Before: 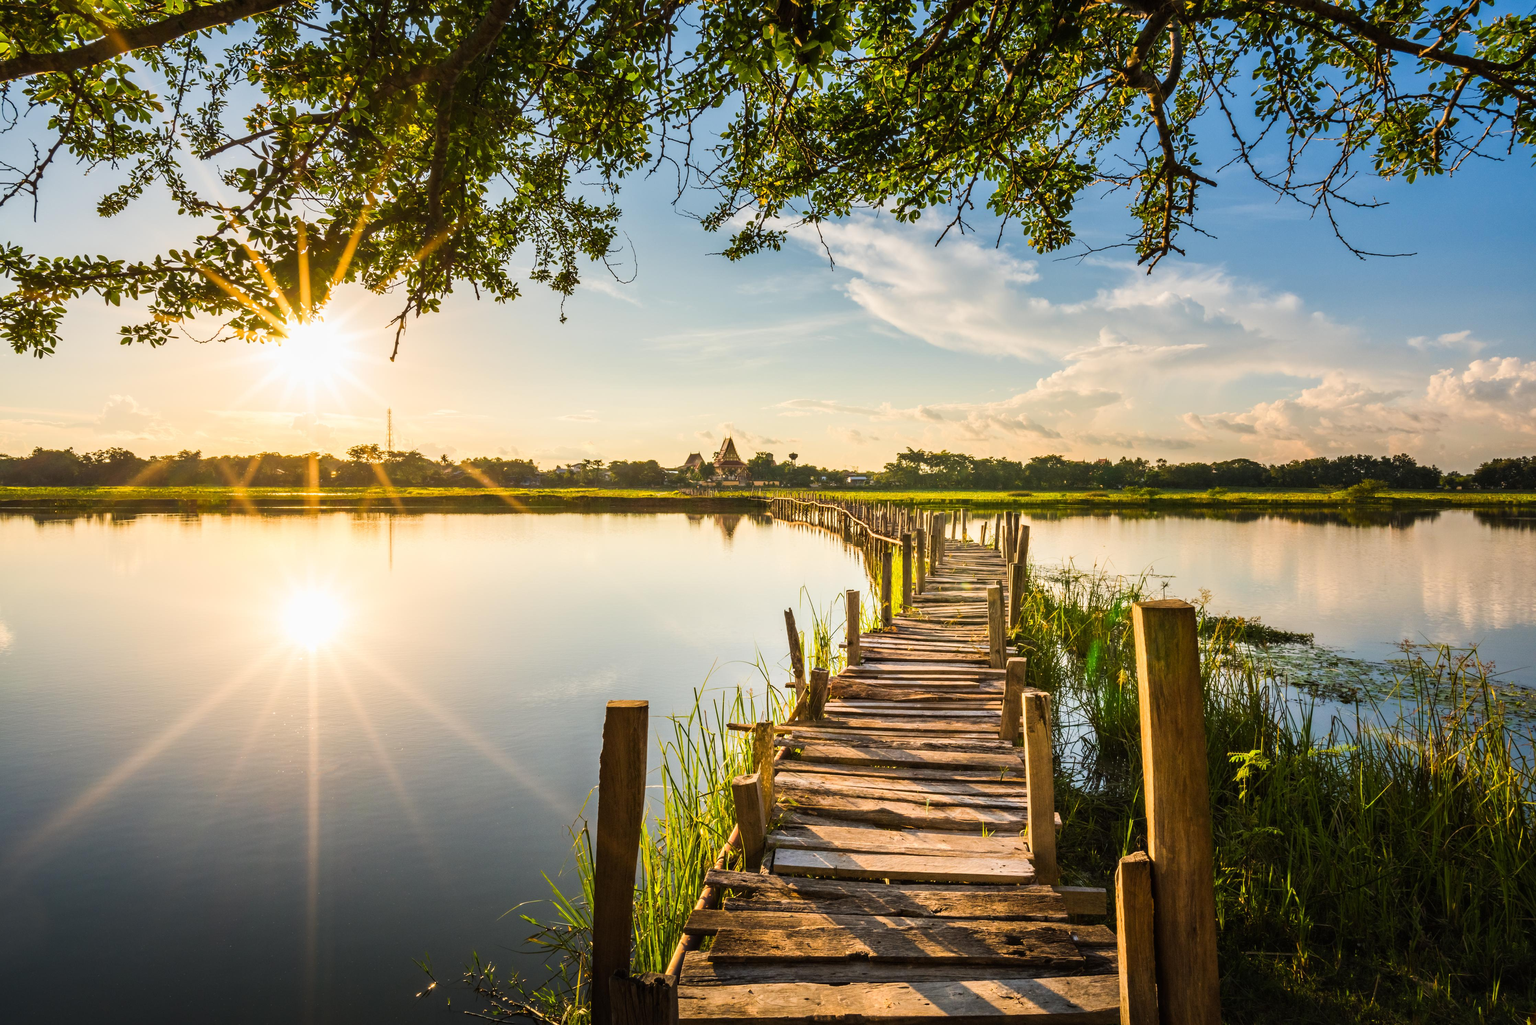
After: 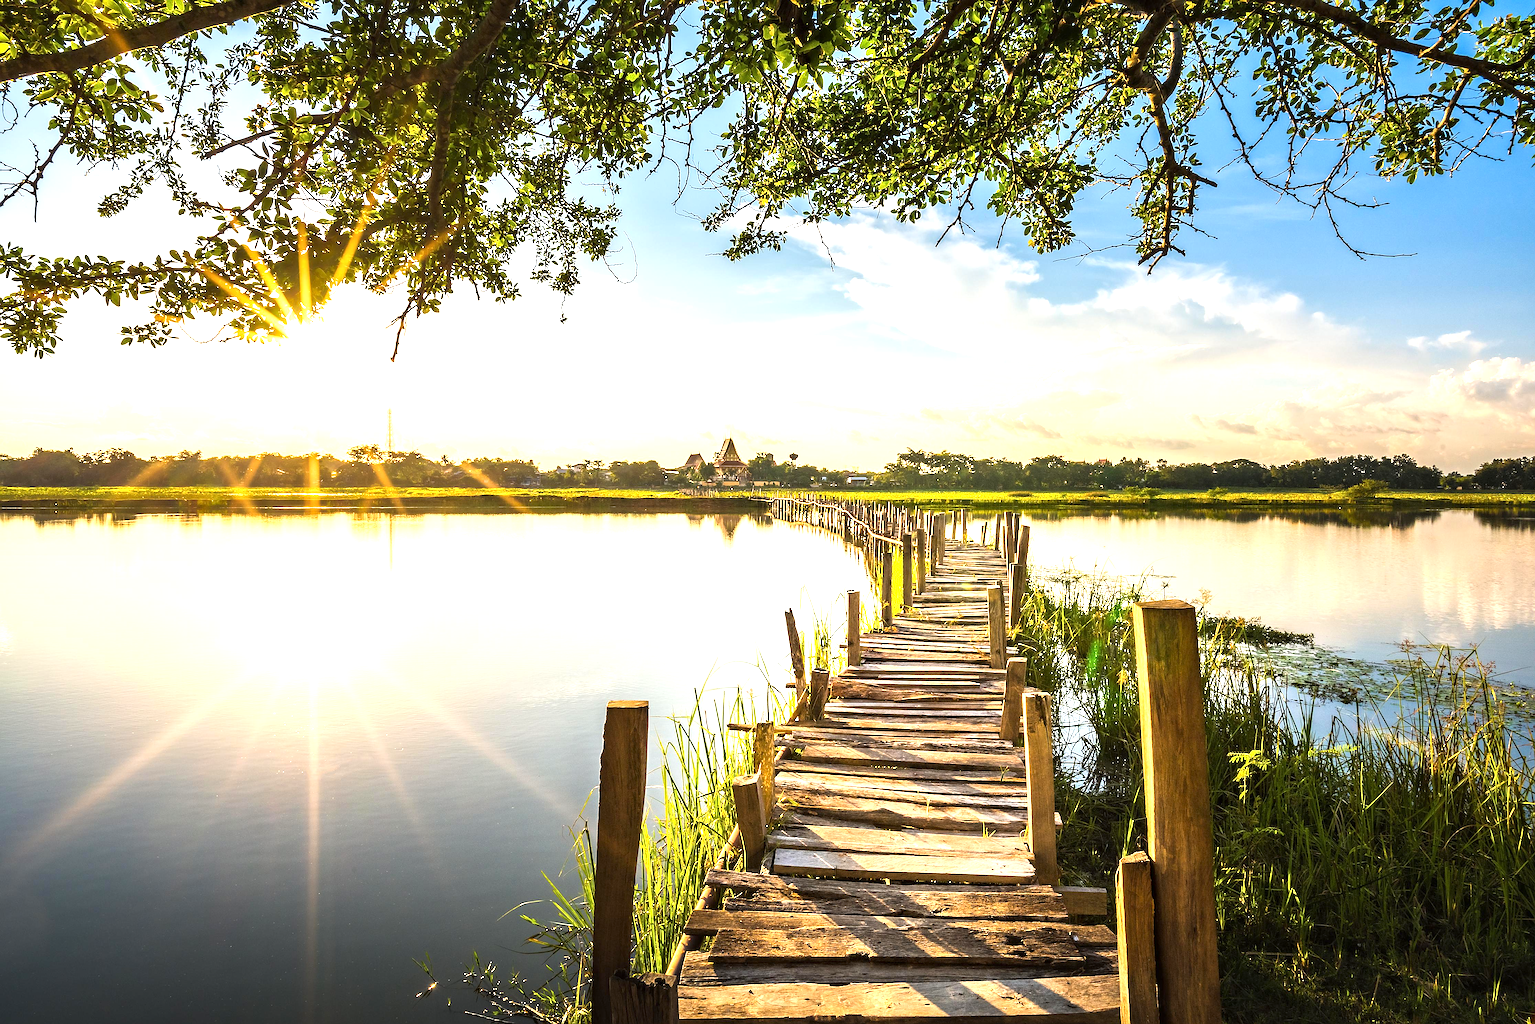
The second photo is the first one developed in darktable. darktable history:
exposure: exposure 0.947 EV, compensate highlight preservation false
contrast equalizer: y [[0.5, 0.5, 0.468, 0.5, 0.5, 0.5], [0.5 ×6], [0.5 ×6], [0 ×6], [0 ×6]], mix -0.983
sharpen: radius 1.367, amount 1.266, threshold 0.668
